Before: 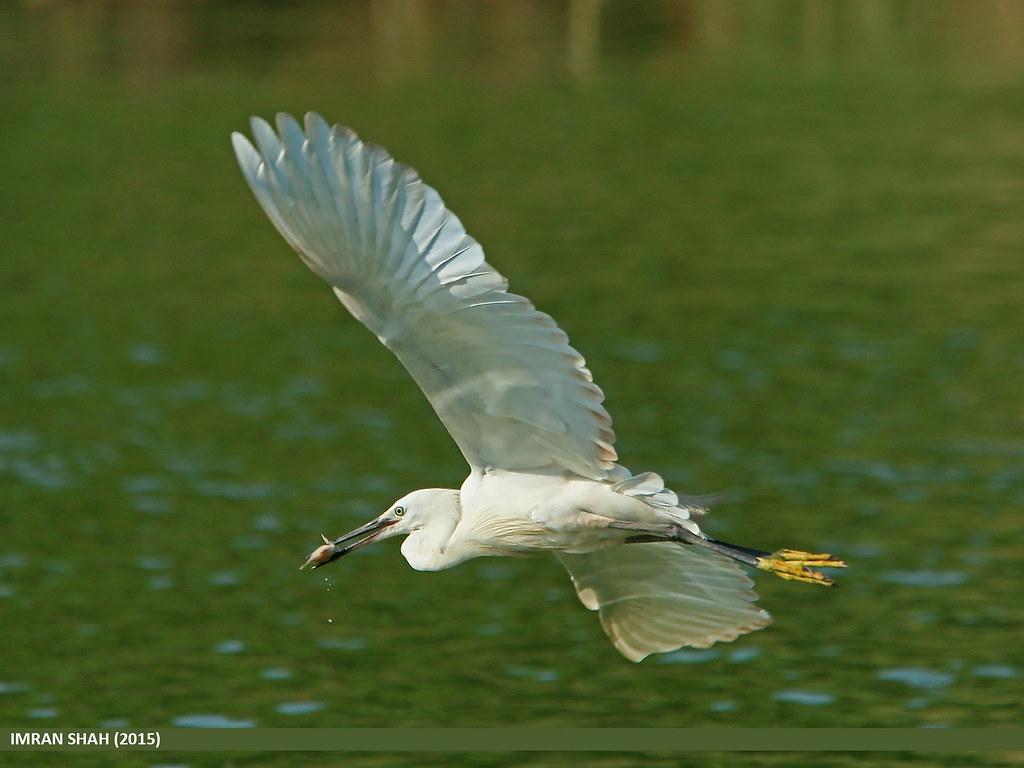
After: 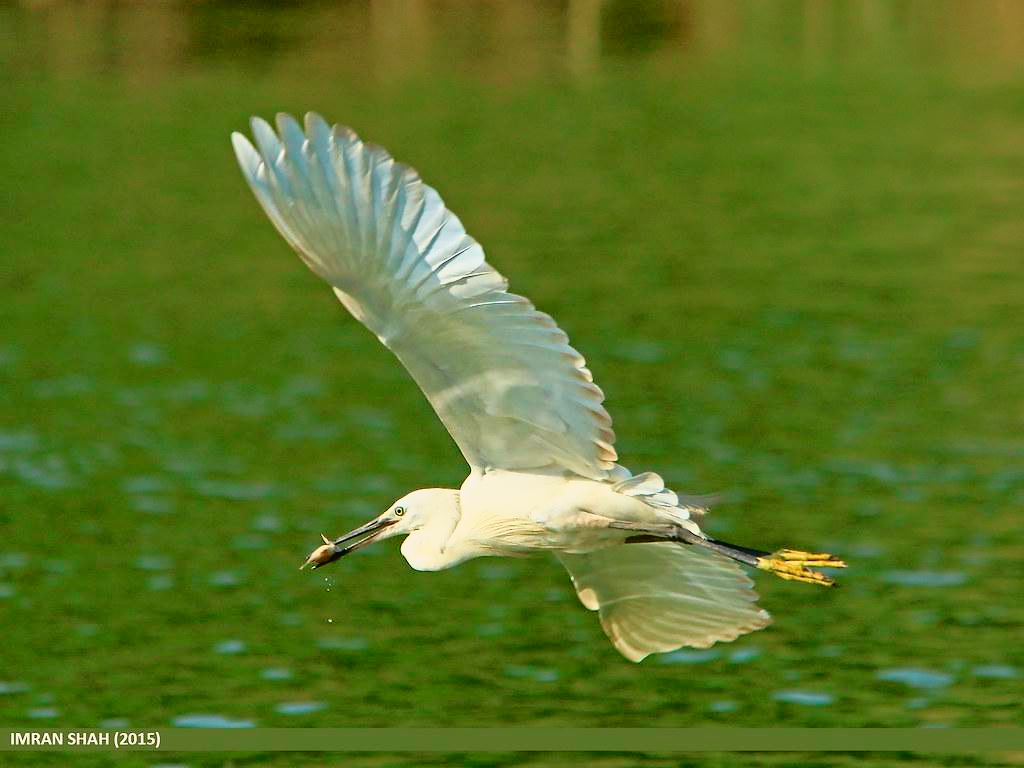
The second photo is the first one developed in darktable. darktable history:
tone curve: curves: ch0 [(0, 0.015) (0.091, 0.055) (0.184, 0.159) (0.304, 0.382) (0.492, 0.579) (0.628, 0.755) (0.832, 0.932) (0.984, 0.963)]; ch1 [(0, 0) (0.34, 0.235) (0.493, 0.5) (0.554, 0.56) (0.764, 0.815) (1, 1)]; ch2 [(0, 0) (0.44, 0.458) (0.476, 0.477) (0.542, 0.586) (0.674, 0.724) (1, 1)], color space Lab, independent channels, preserve colors none
